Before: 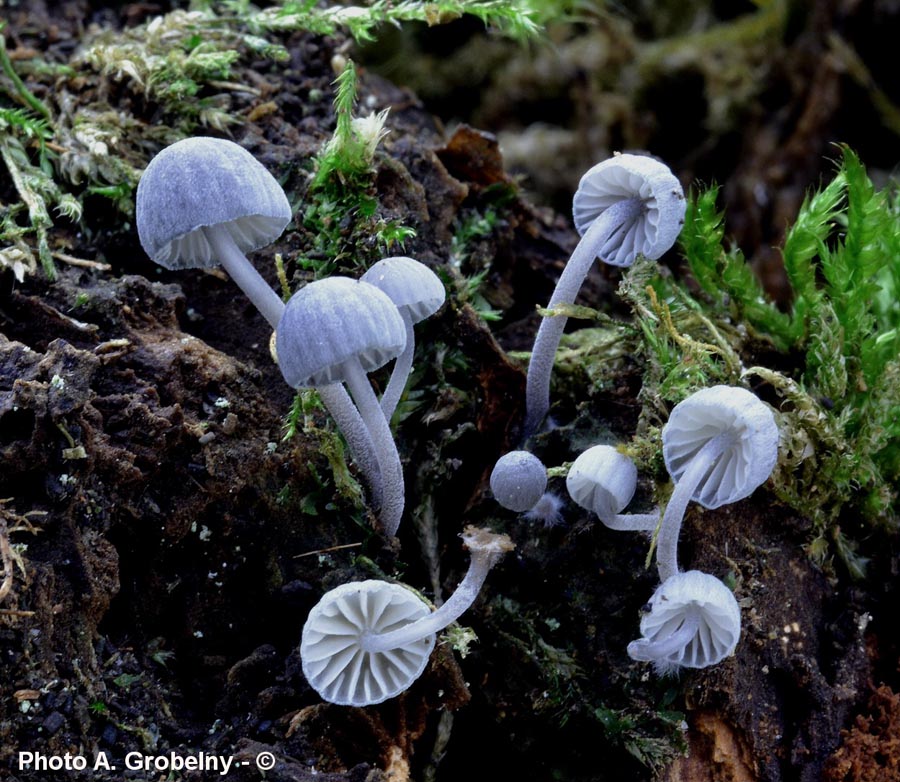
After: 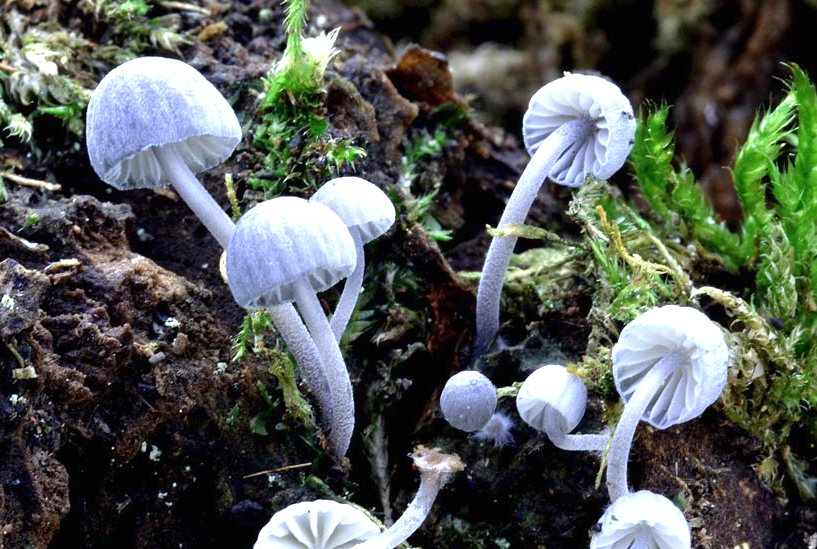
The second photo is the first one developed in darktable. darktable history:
exposure: black level correction 0, exposure 0.7 EV, compensate exposure bias true, compensate highlight preservation false
crop: left 5.596%, top 10.314%, right 3.534%, bottom 19.395%
